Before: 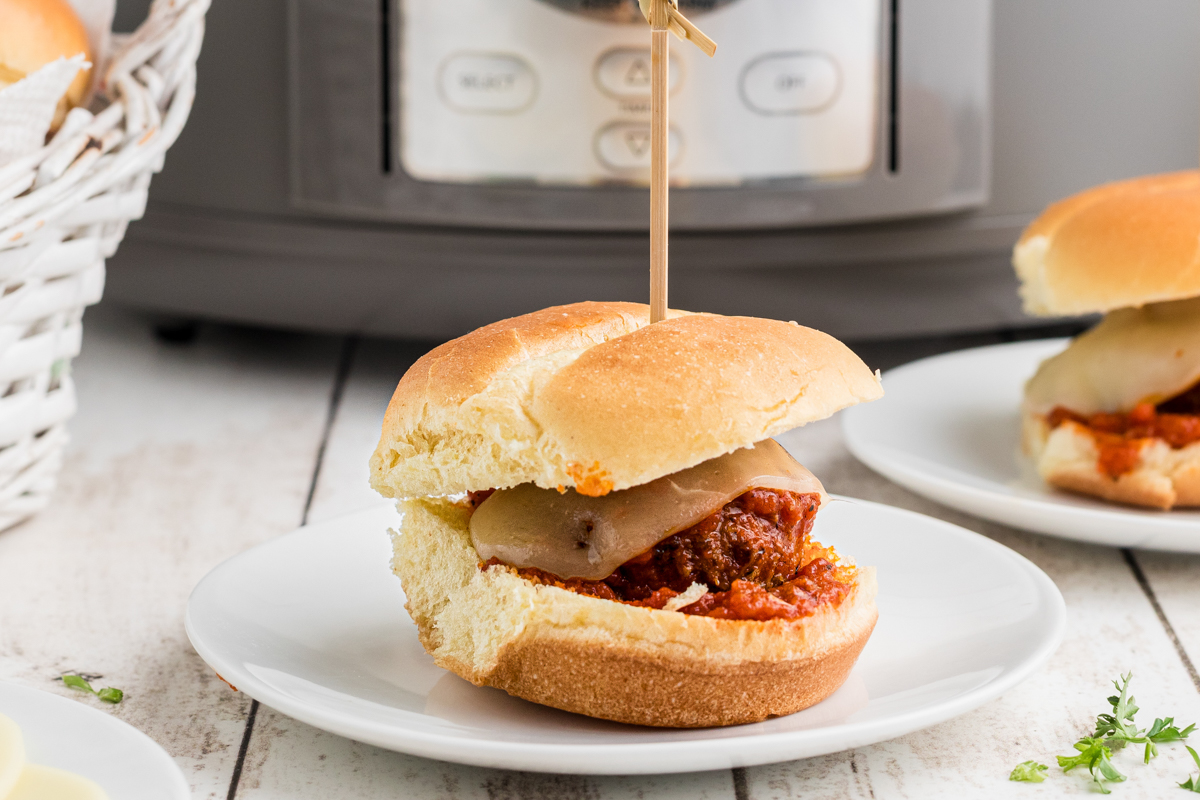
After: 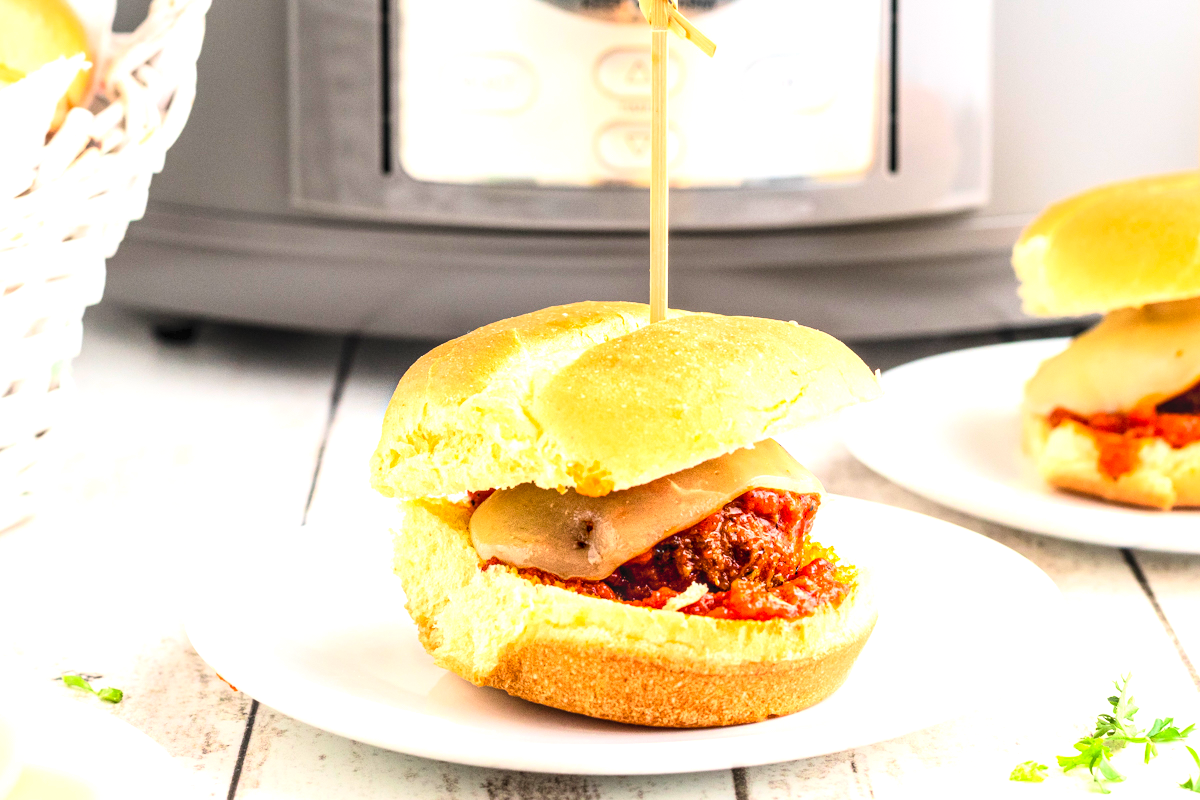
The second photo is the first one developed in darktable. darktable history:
local contrast: on, module defaults
contrast brightness saturation: contrast 0.239, brightness 0.255, saturation 0.386
exposure: exposure 0.601 EV, compensate highlight preservation false
tone equalizer: -8 EV -0.456 EV, -7 EV -0.36 EV, -6 EV -0.354 EV, -5 EV -0.199 EV, -3 EV 0.253 EV, -2 EV 0.332 EV, -1 EV 0.403 EV, +0 EV 0.43 EV
